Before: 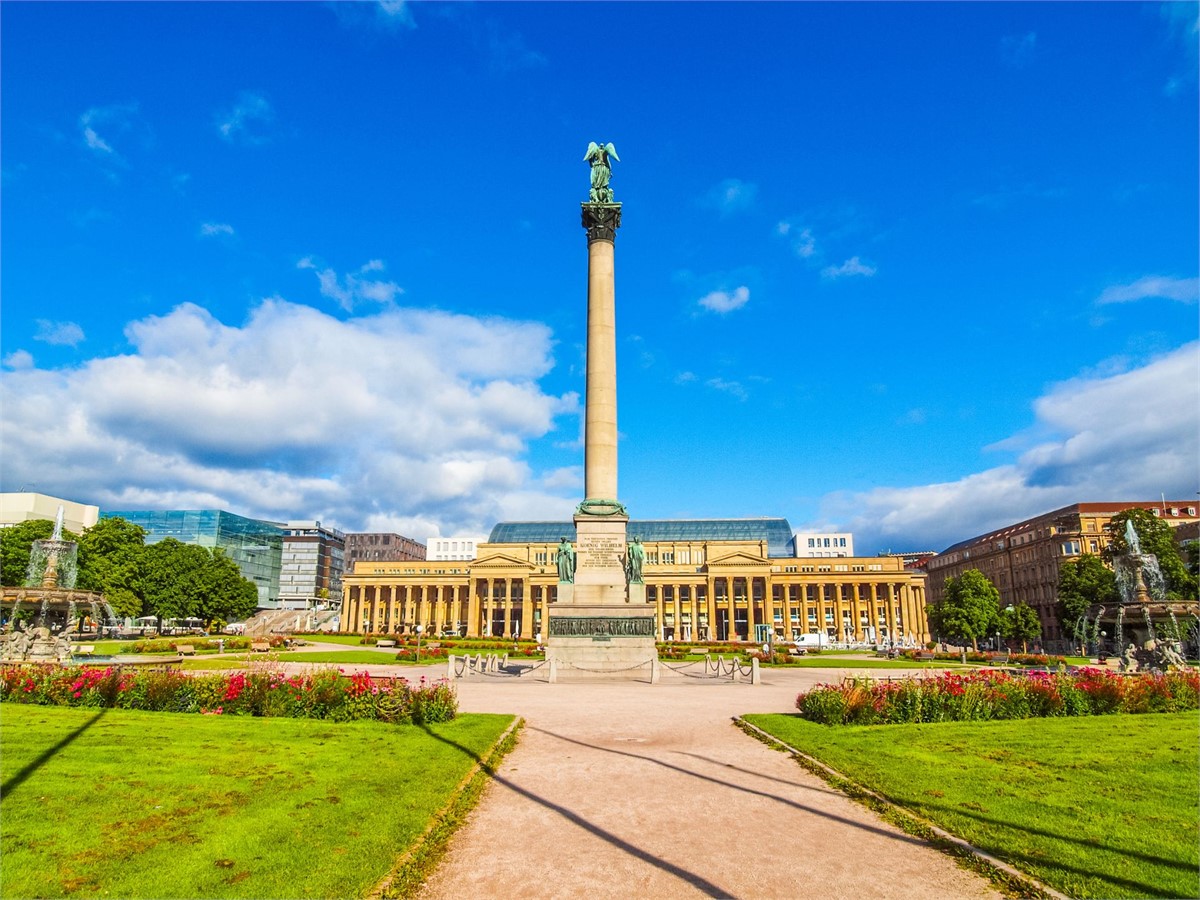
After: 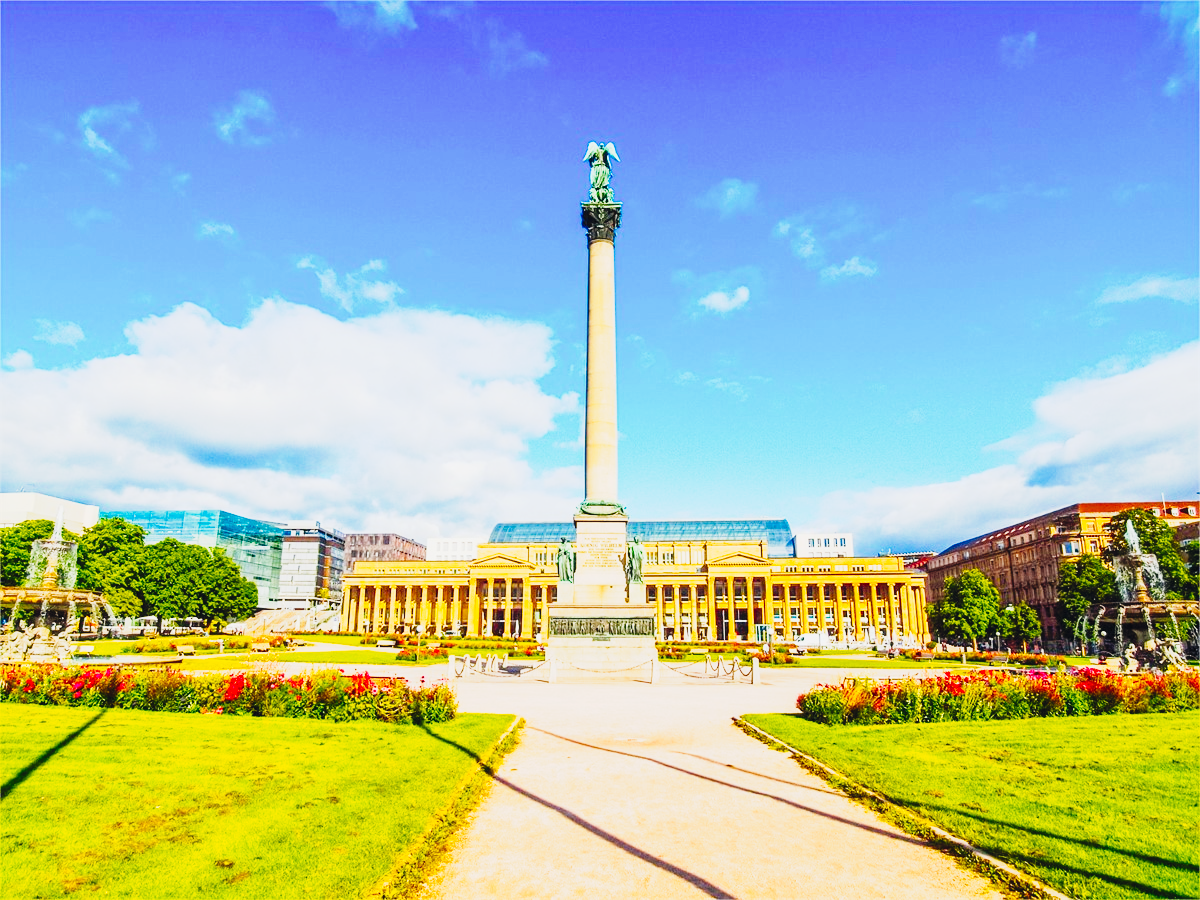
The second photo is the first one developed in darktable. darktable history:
tone curve: curves: ch0 [(0, 0.026) (0.155, 0.133) (0.272, 0.34) (0.434, 0.625) (0.676, 0.871) (0.994, 0.955)], preserve colors none
color balance rgb: highlights gain › luminance 15.06%, global offset › chroma 0.064%, global offset › hue 253.55°, perceptual saturation grading › global saturation 30.326%, global vibrance 20%
